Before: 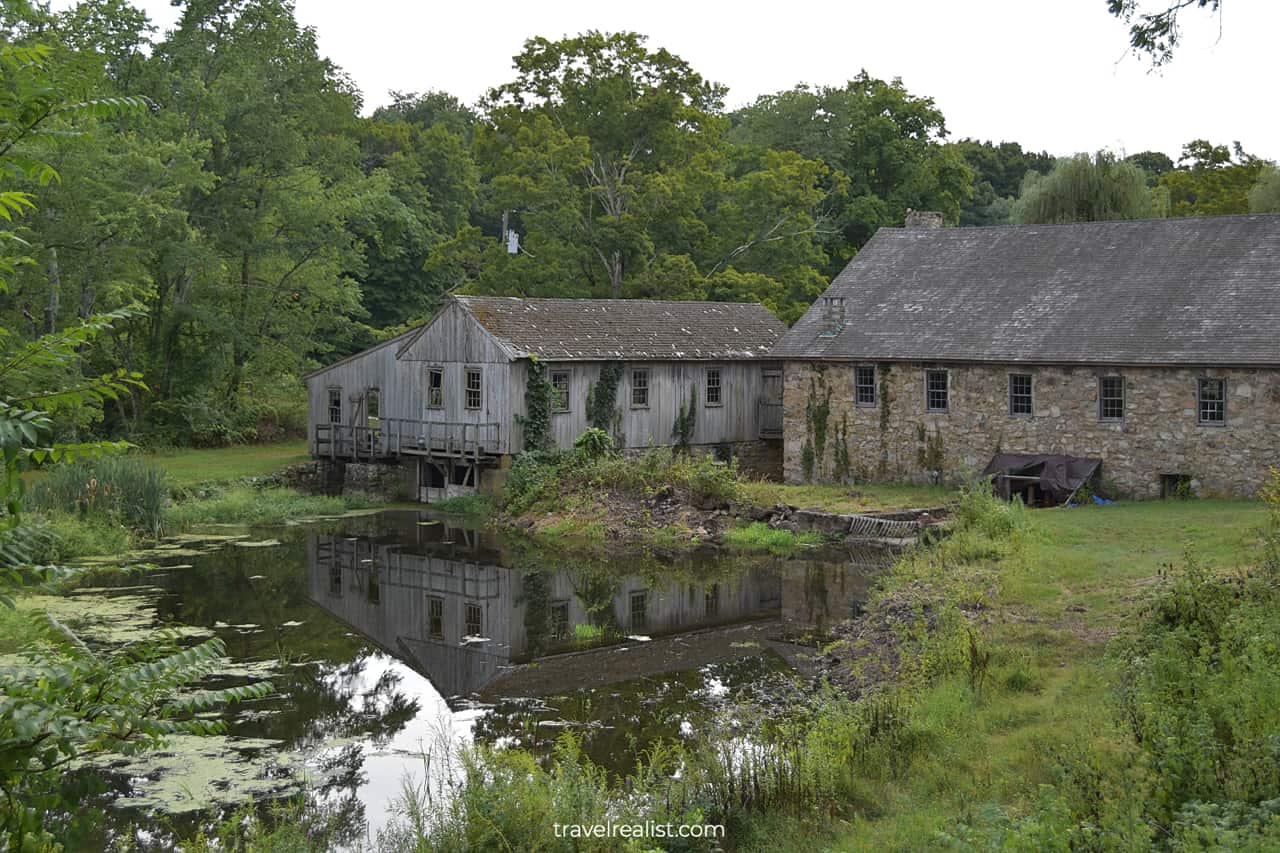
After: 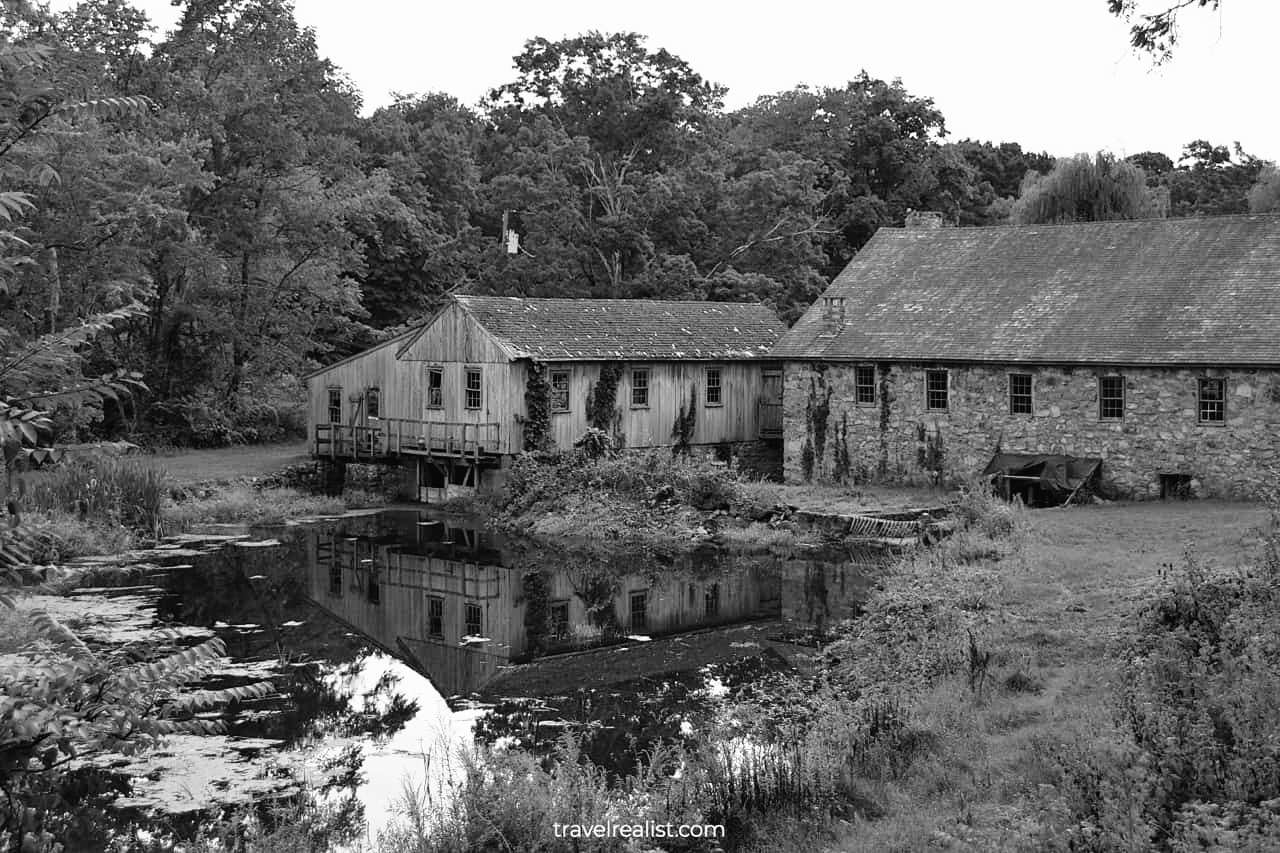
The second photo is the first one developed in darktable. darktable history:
tone curve: curves: ch0 [(0, 0.016) (0.11, 0.039) (0.259, 0.235) (0.383, 0.437) (0.499, 0.597) (0.733, 0.867) (0.843, 0.948) (1, 1)], color space Lab, linked channels, preserve colors none
color calibration "t3mujinpack channel mixer": output gray [0.22, 0.42, 0.37, 0], gray › normalize channels true, illuminant same as pipeline (D50), adaptation XYZ, x 0.346, y 0.359, gamut compression 0
